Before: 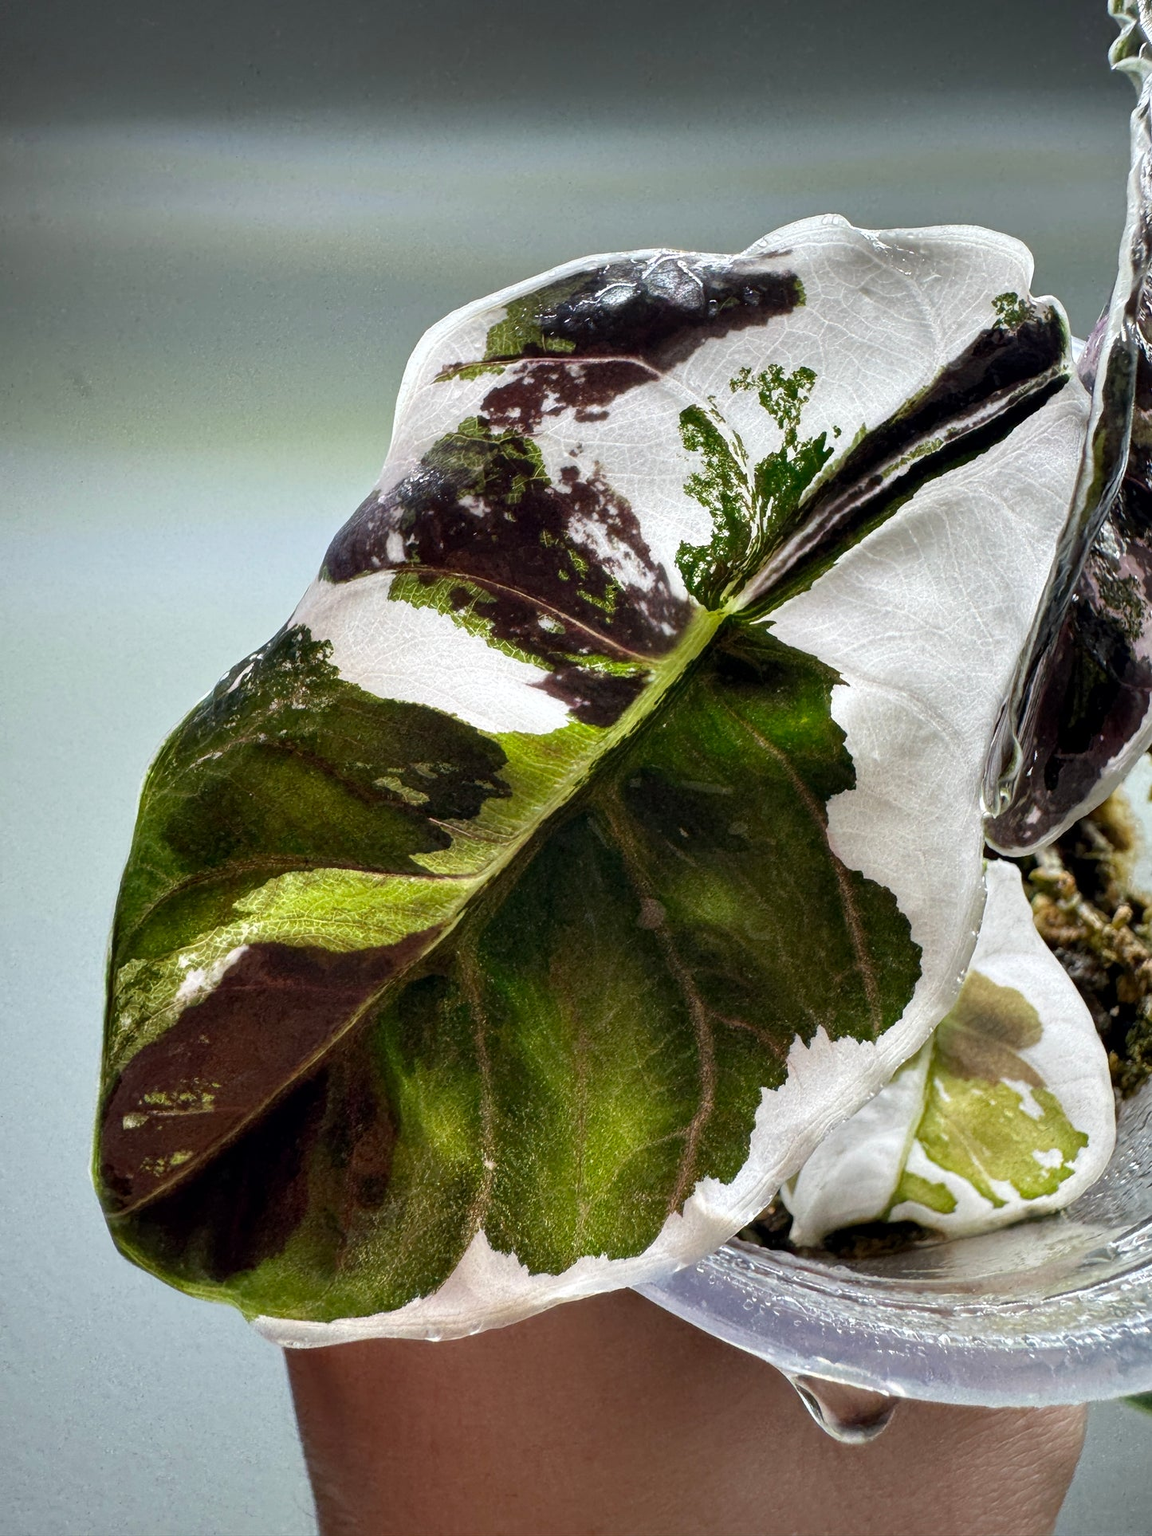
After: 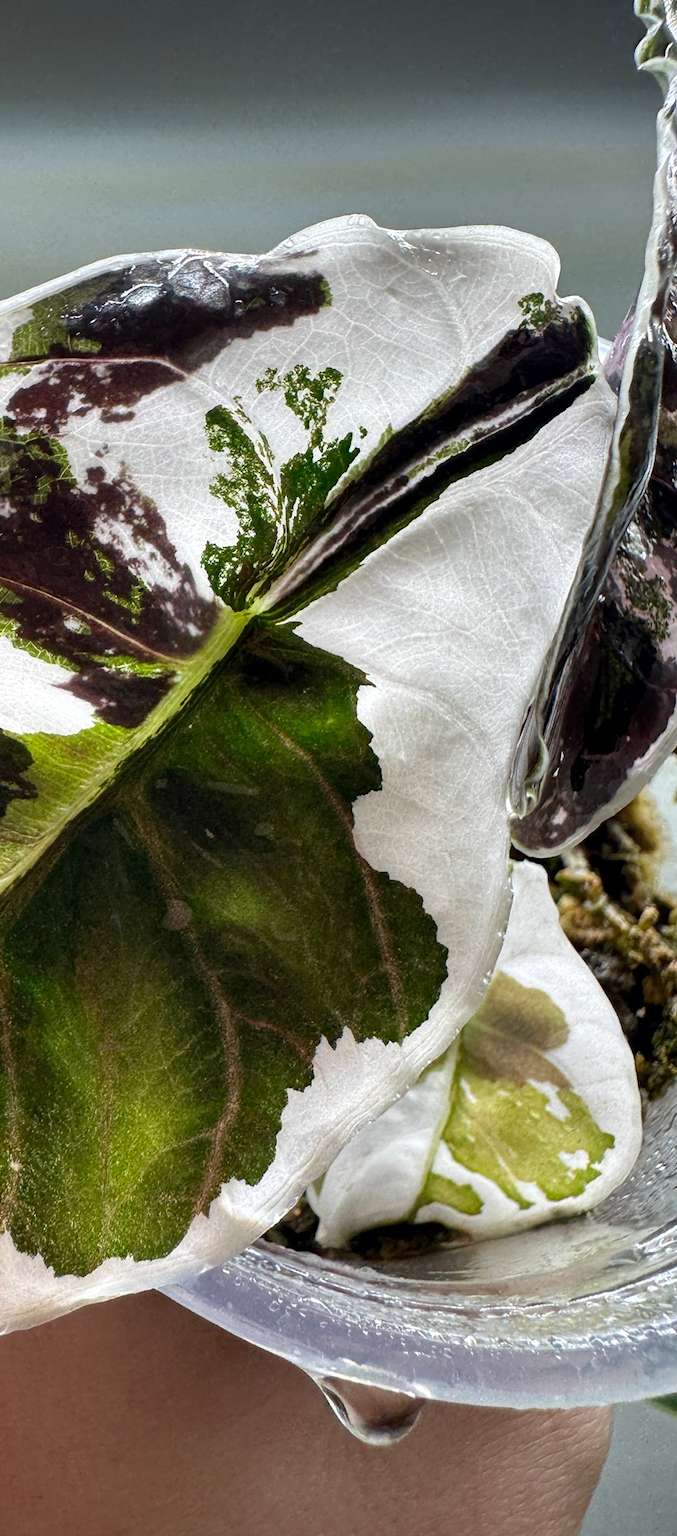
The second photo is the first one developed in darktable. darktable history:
crop: left 41.179%
tone equalizer: edges refinement/feathering 500, mask exposure compensation -1.57 EV, preserve details no
